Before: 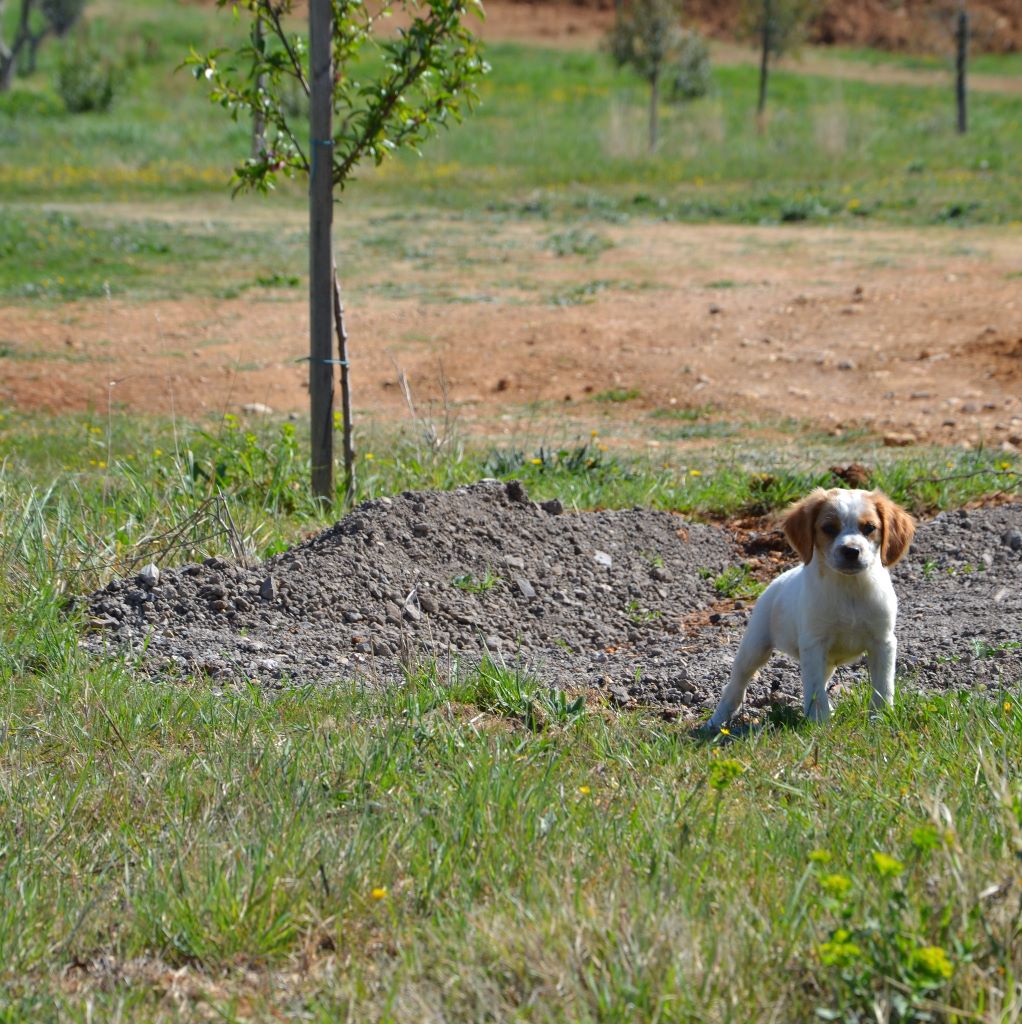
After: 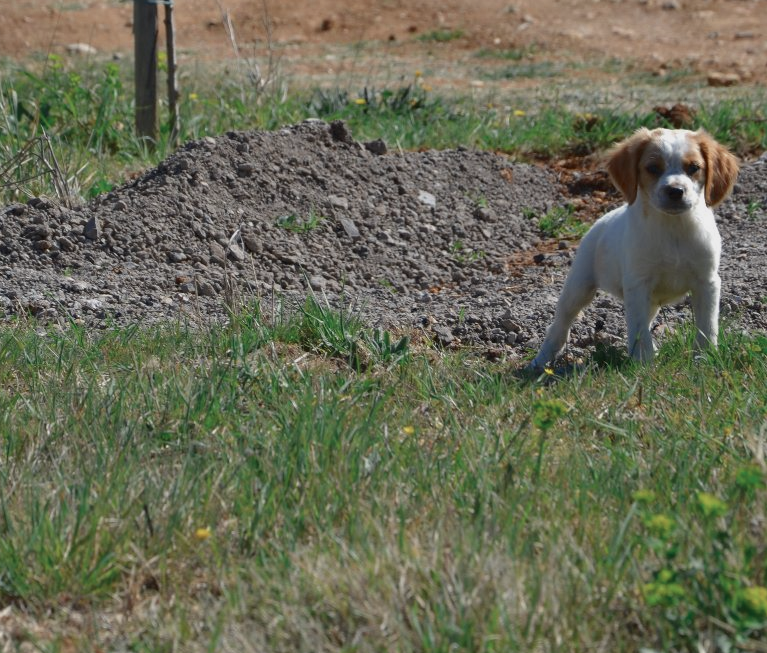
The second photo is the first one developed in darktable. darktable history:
crop and rotate: left 17.257%, top 35.196%, right 7.674%, bottom 0.977%
tone equalizer: -8 EV 0.249 EV, -7 EV 0.389 EV, -6 EV 0.402 EV, -5 EV 0.27 EV, -3 EV -0.259 EV, -2 EV -0.443 EV, -1 EV -0.442 EV, +0 EV -0.261 EV, smoothing 1
color zones: curves: ch0 [(0, 0.5) (0.125, 0.4) (0.25, 0.5) (0.375, 0.4) (0.5, 0.4) (0.625, 0.35) (0.75, 0.35) (0.875, 0.5)]; ch1 [(0, 0.35) (0.125, 0.45) (0.25, 0.35) (0.375, 0.35) (0.5, 0.35) (0.625, 0.35) (0.75, 0.45) (0.875, 0.35)]; ch2 [(0, 0.6) (0.125, 0.5) (0.25, 0.5) (0.375, 0.6) (0.5, 0.6) (0.625, 0.5) (0.75, 0.5) (0.875, 0.5)]
